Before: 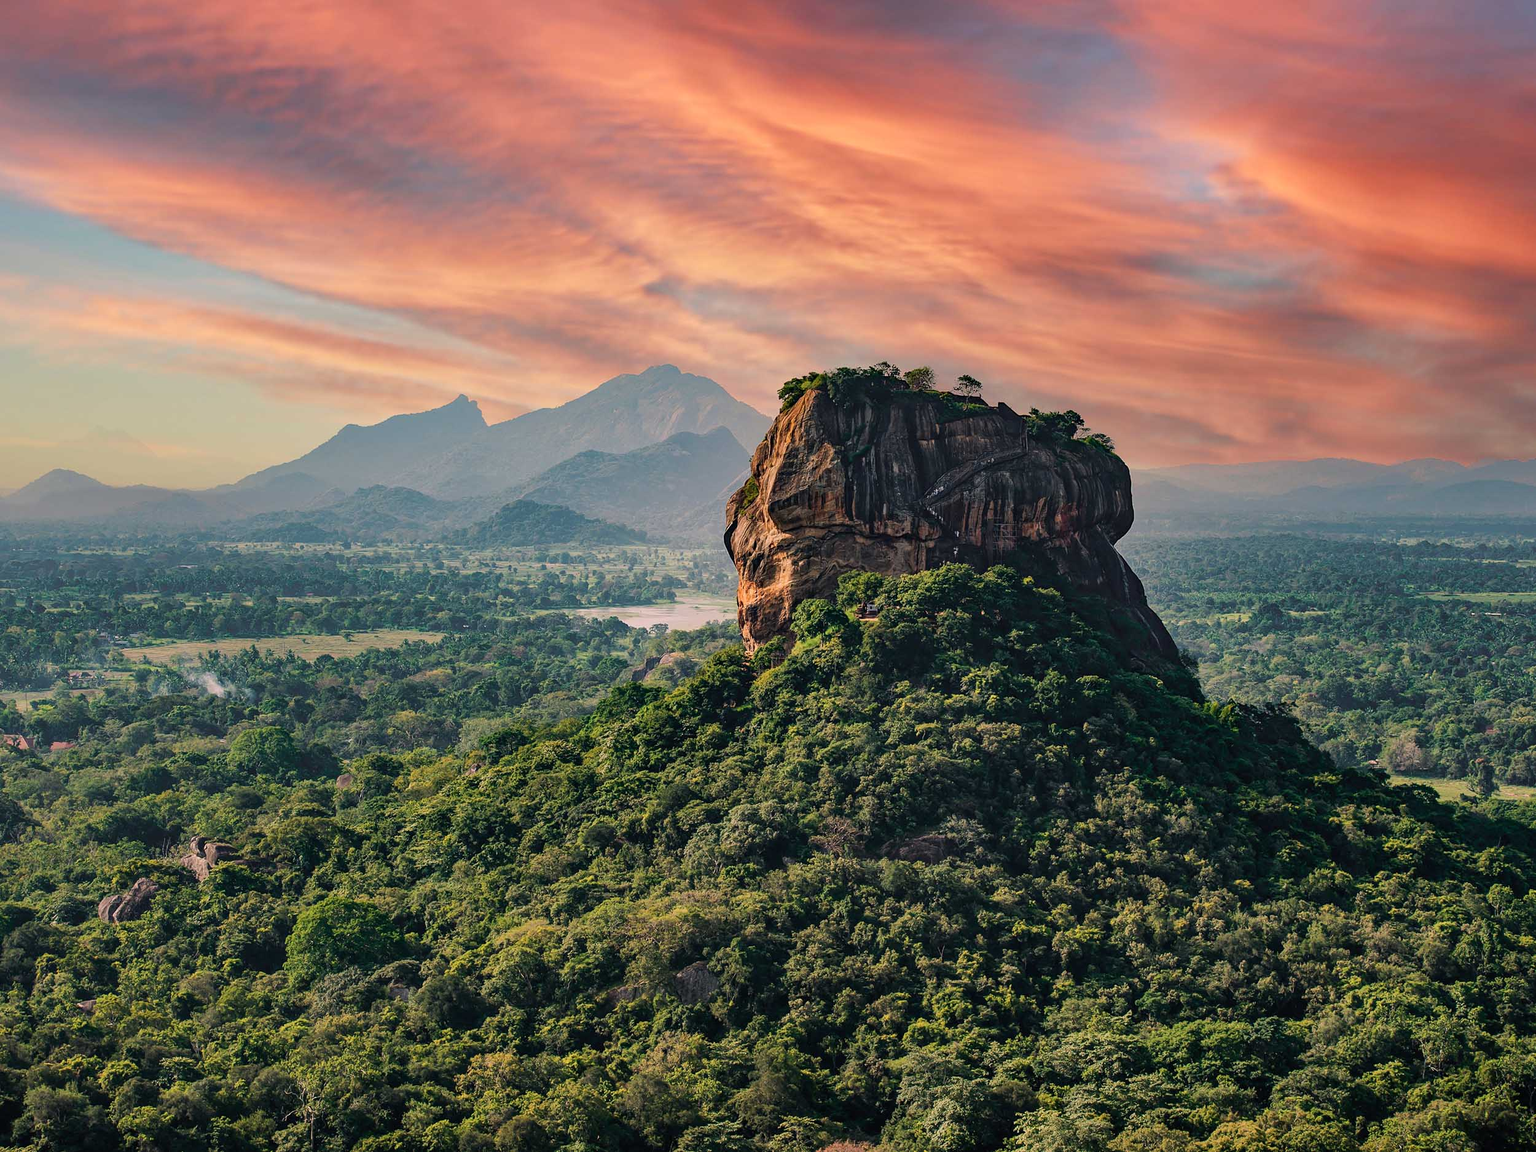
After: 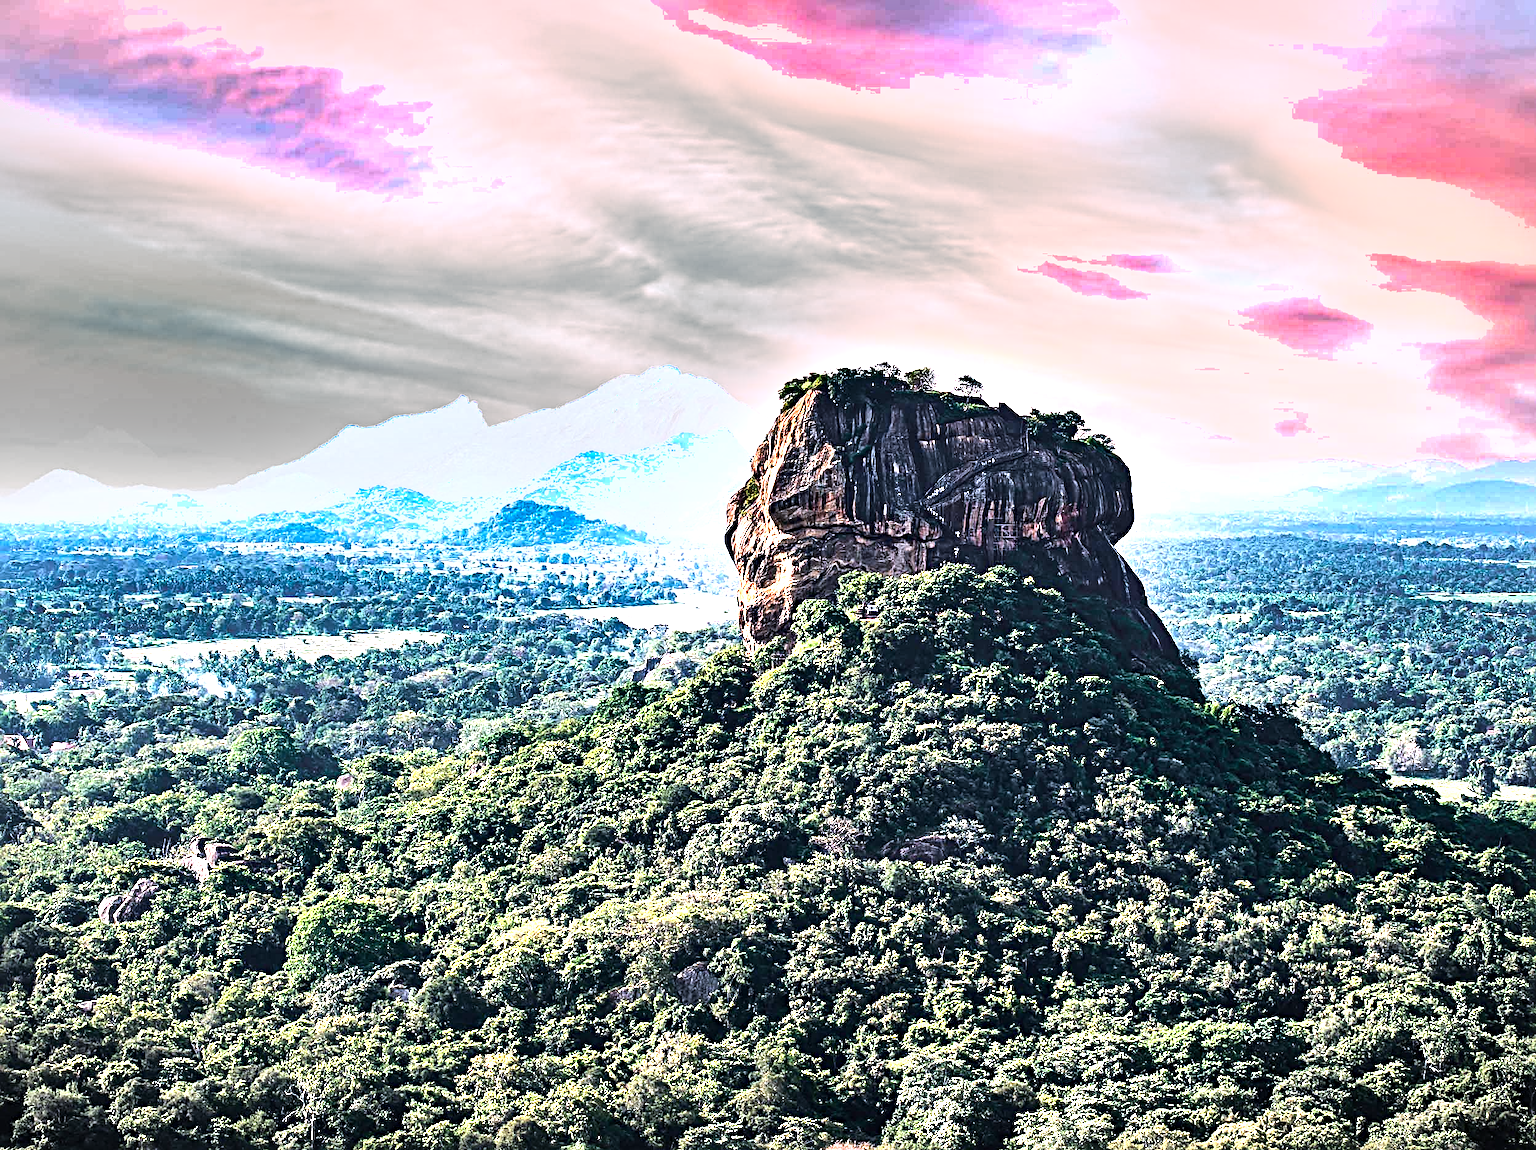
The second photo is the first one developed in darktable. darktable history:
crop: top 0.05%, bottom 0.098%
vignetting: fall-off start 100%, brightness -0.282, width/height ratio 1.31
exposure: black level correction 0, exposure 1.3 EV, compensate highlight preservation false
color calibration: illuminant as shot in camera, x 0.377, y 0.392, temperature 4169.3 K, saturation algorithm version 1 (2020)
tone equalizer: -8 EV -1.08 EV, -7 EV -1.01 EV, -6 EV -0.867 EV, -5 EV -0.578 EV, -3 EV 0.578 EV, -2 EV 0.867 EV, -1 EV 1.01 EV, +0 EV 1.08 EV, edges refinement/feathering 500, mask exposure compensation -1.57 EV, preserve details no
shadows and highlights: soften with gaussian
sharpen: radius 4.883
